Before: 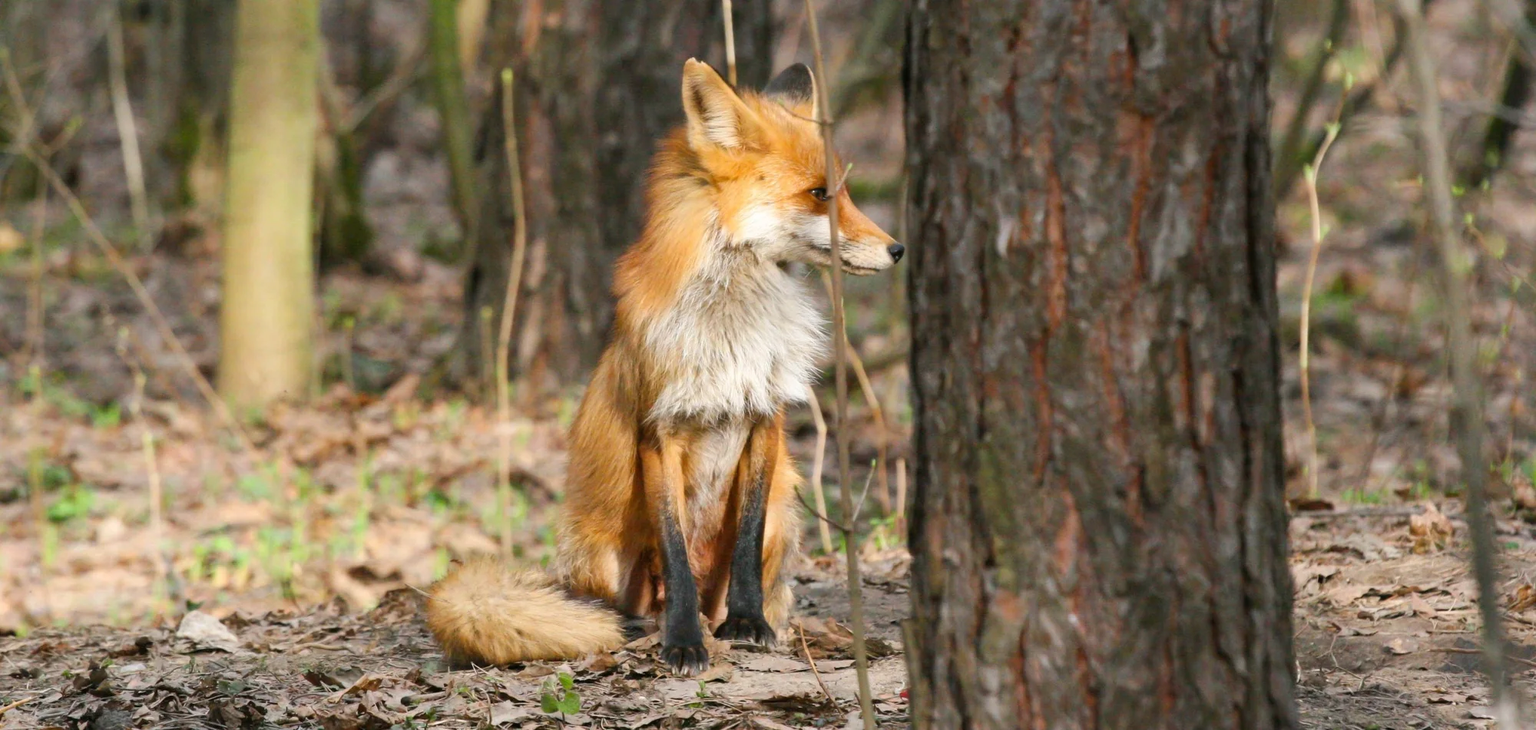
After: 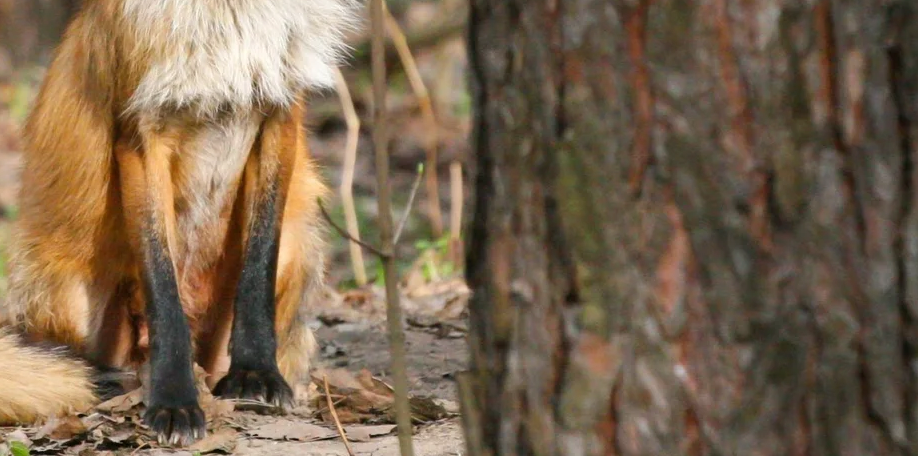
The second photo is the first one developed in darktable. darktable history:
crop: left 35.857%, top 45.808%, right 18.212%, bottom 6.159%
